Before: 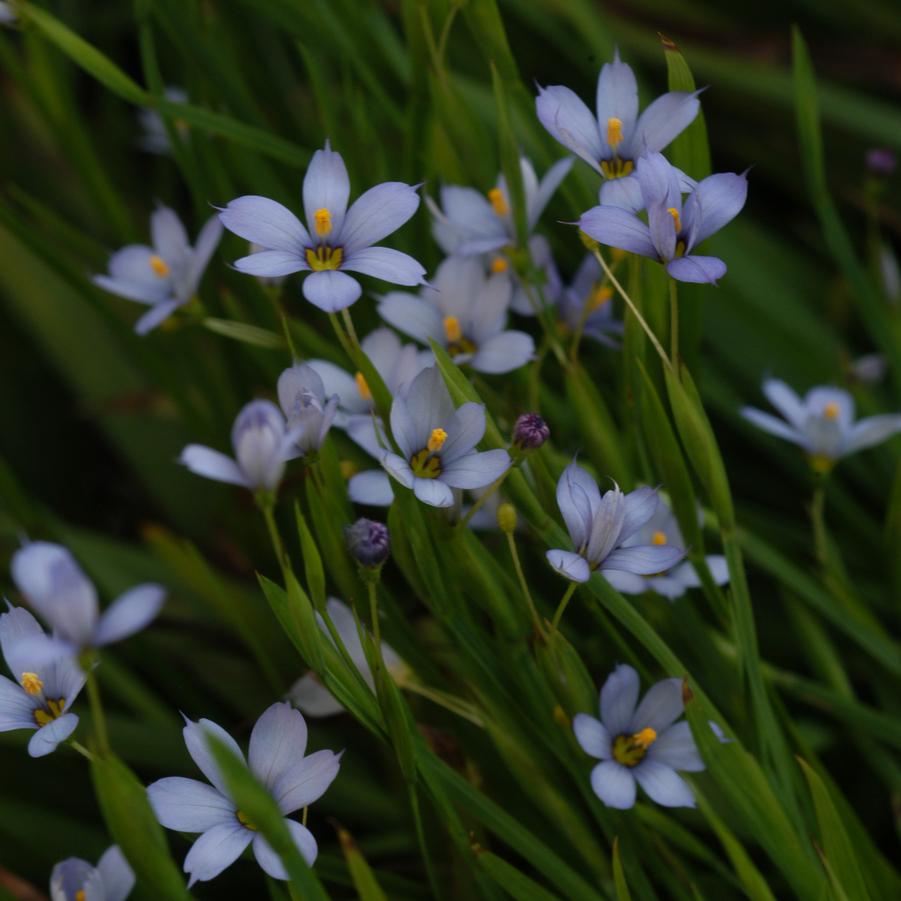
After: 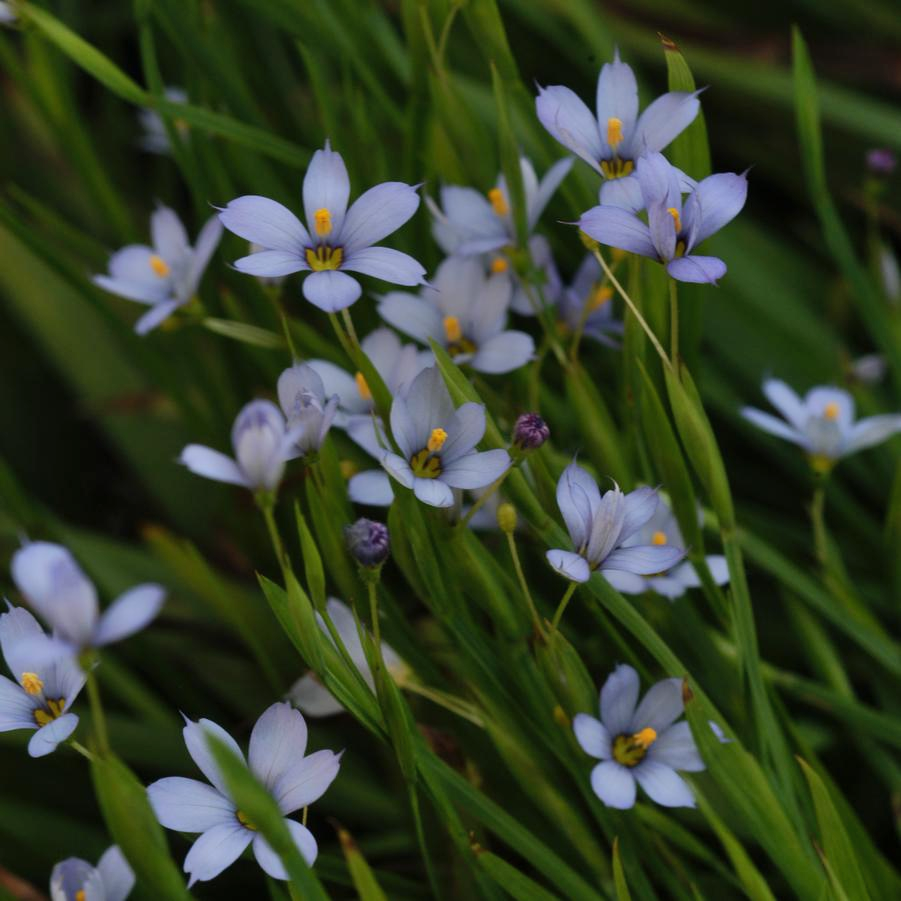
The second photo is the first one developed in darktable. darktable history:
shadows and highlights: shadows 43.62, white point adjustment -1.65, soften with gaussian
